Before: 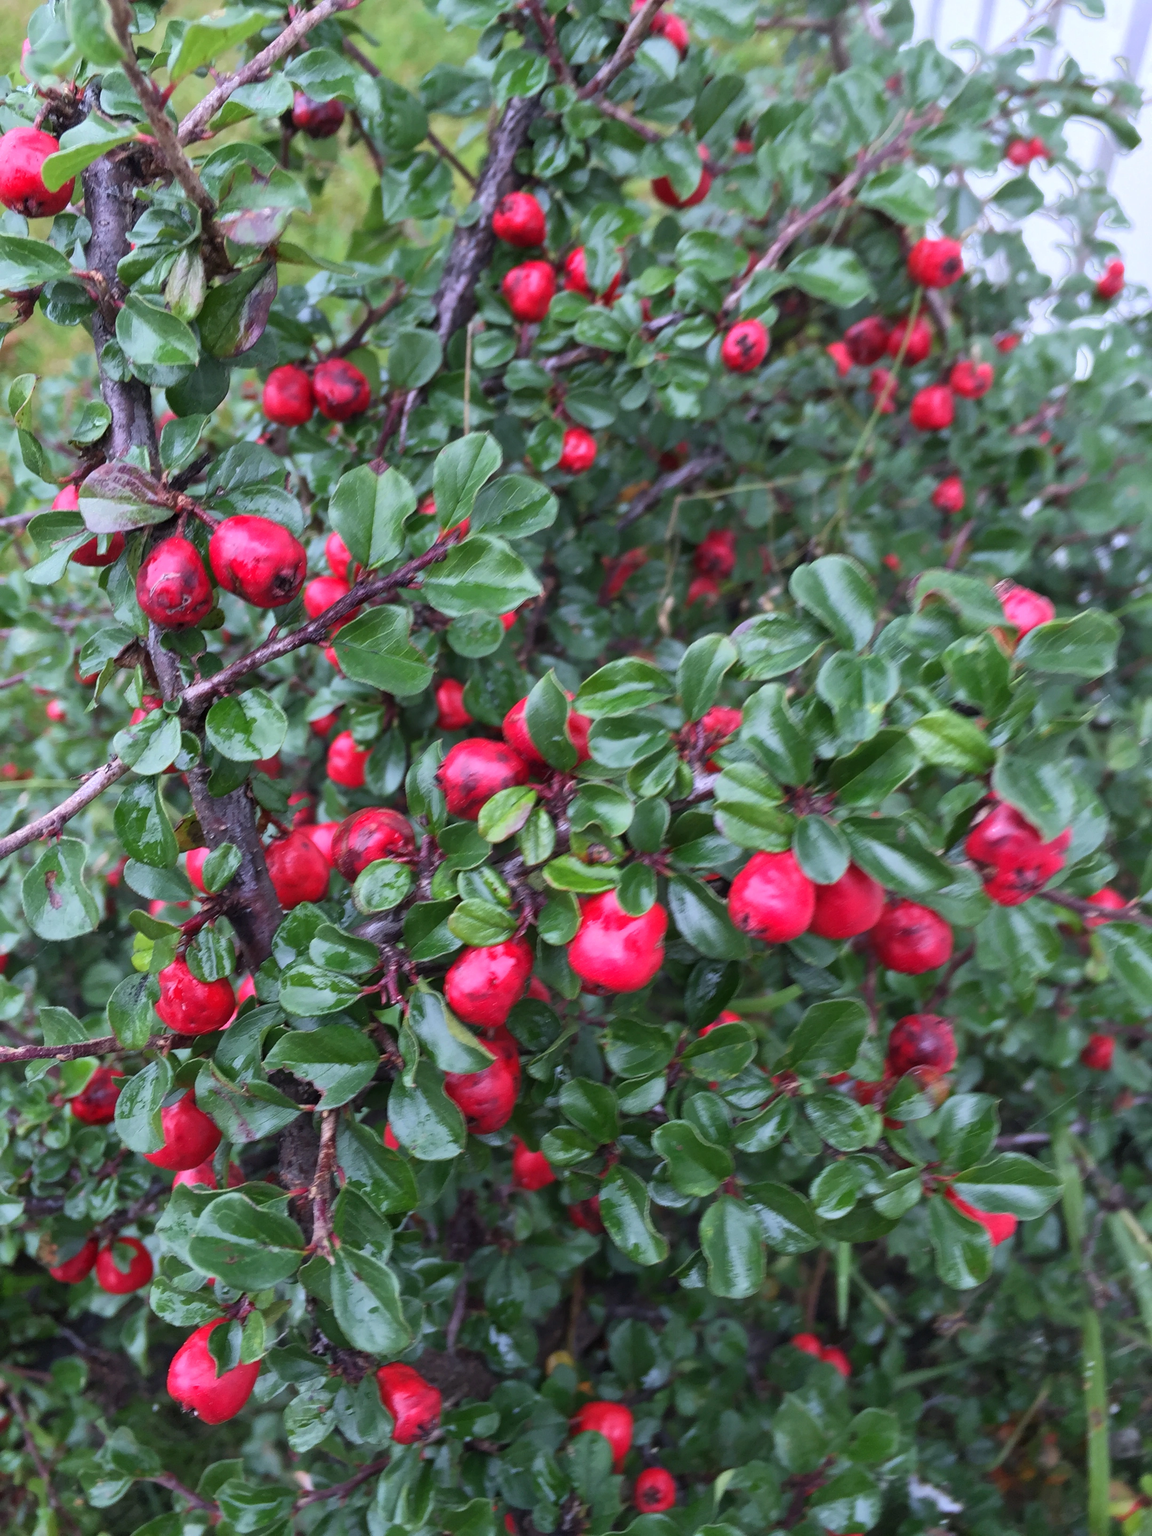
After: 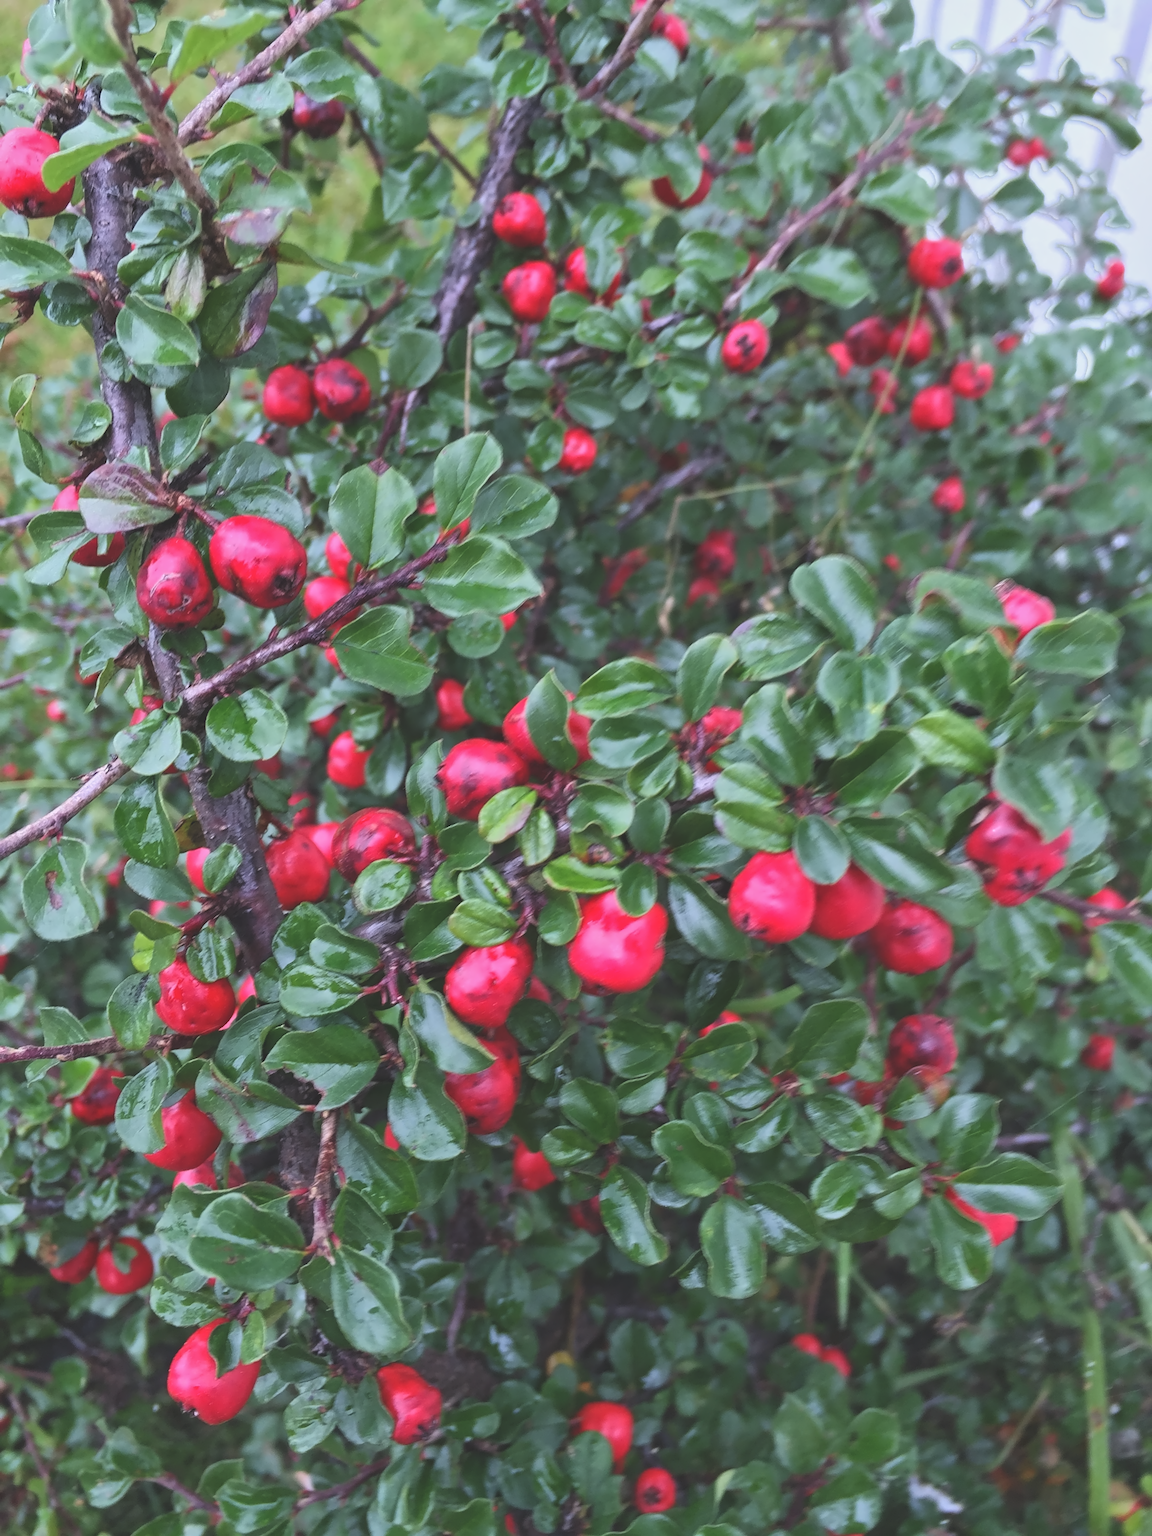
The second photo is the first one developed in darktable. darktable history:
contrast equalizer: octaves 7, y [[0.5, 0.542, 0.583, 0.625, 0.667, 0.708], [0.5 ×6], [0.5 ×6], [0, 0.033, 0.067, 0.1, 0.133, 0.167], [0, 0.05, 0.1, 0.15, 0.2, 0.25]], mix 0.308
color balance rgb: global offset › luminance 1.996%, perceptual saturation grading › global saturation 0.45%, contrast -10.236%
